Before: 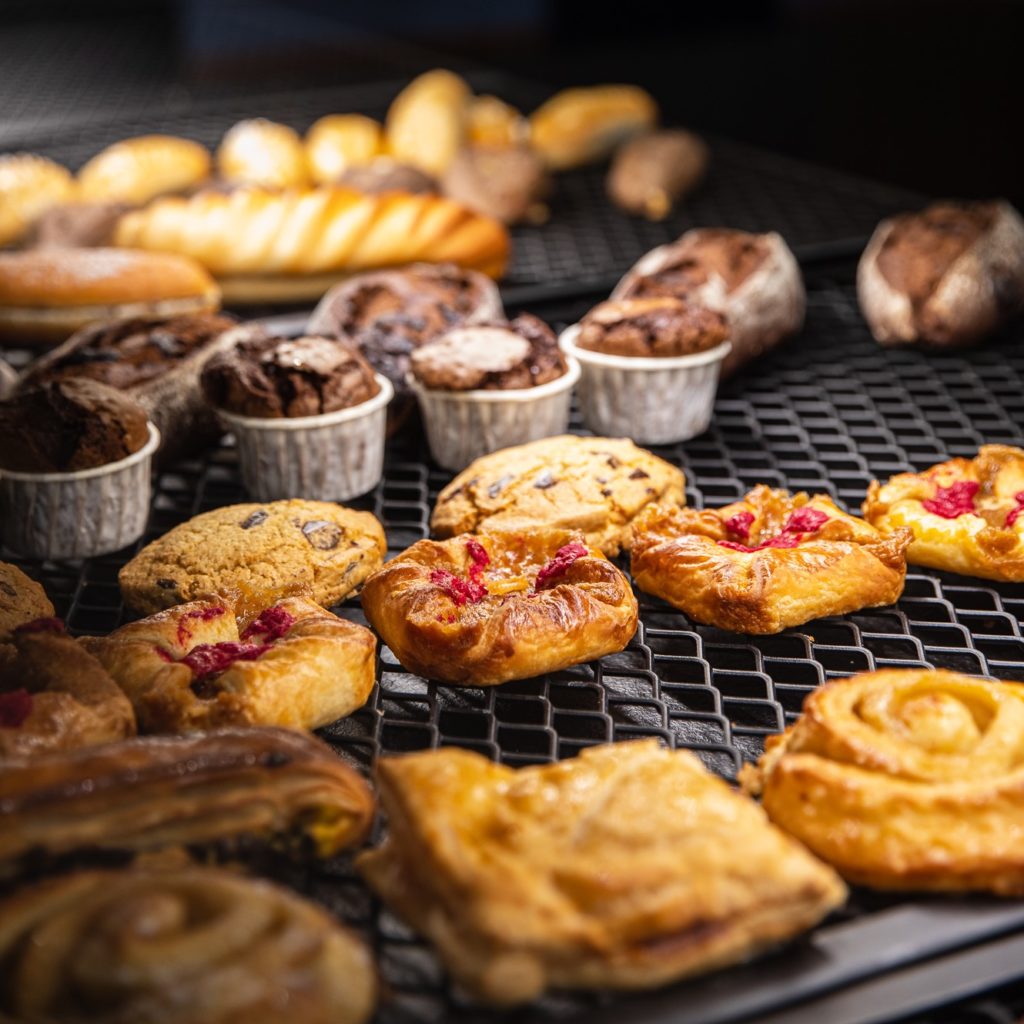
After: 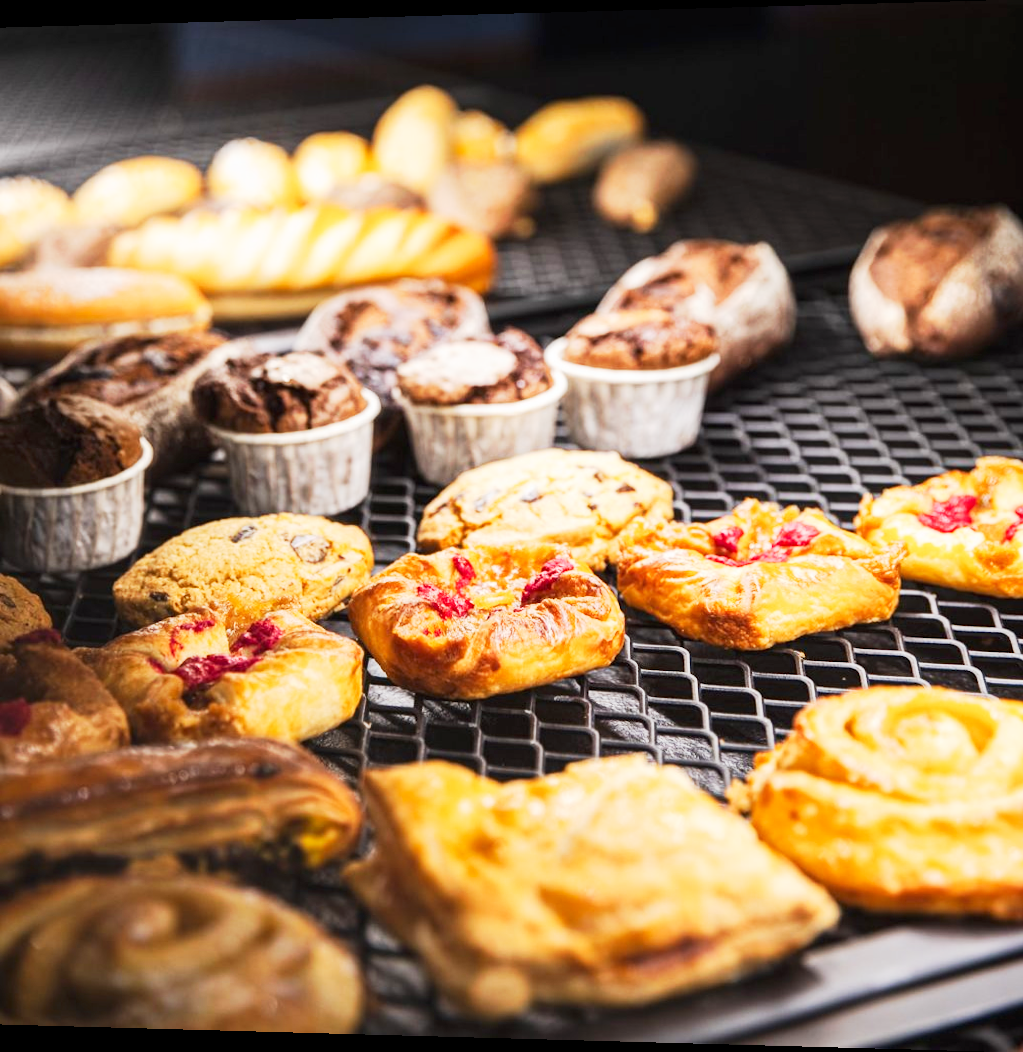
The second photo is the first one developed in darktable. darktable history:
rotate and perspective: lens shift (horizontal) -0.055, automatic cropping off
tone curve: curves: ch0 [(0, 0) (0.003, 0.015) (0.011, 0.025) (0.025, 0.056) (0.044, 0.104) (0.069, 0.139) (0.1, 0.181) (0.136, 0.226) (0.177, 0.28) (0.224, 0.346) (0.277, 0.42) (0.335, 0.505) (0.399, 0.594) (0.468, 0.699) (0.543, 0.776) (0.623, 0.848) (0.709, 0.893) (0.801, 0.93) (0.898, 0.97) (1, 1)], preserve colors none
